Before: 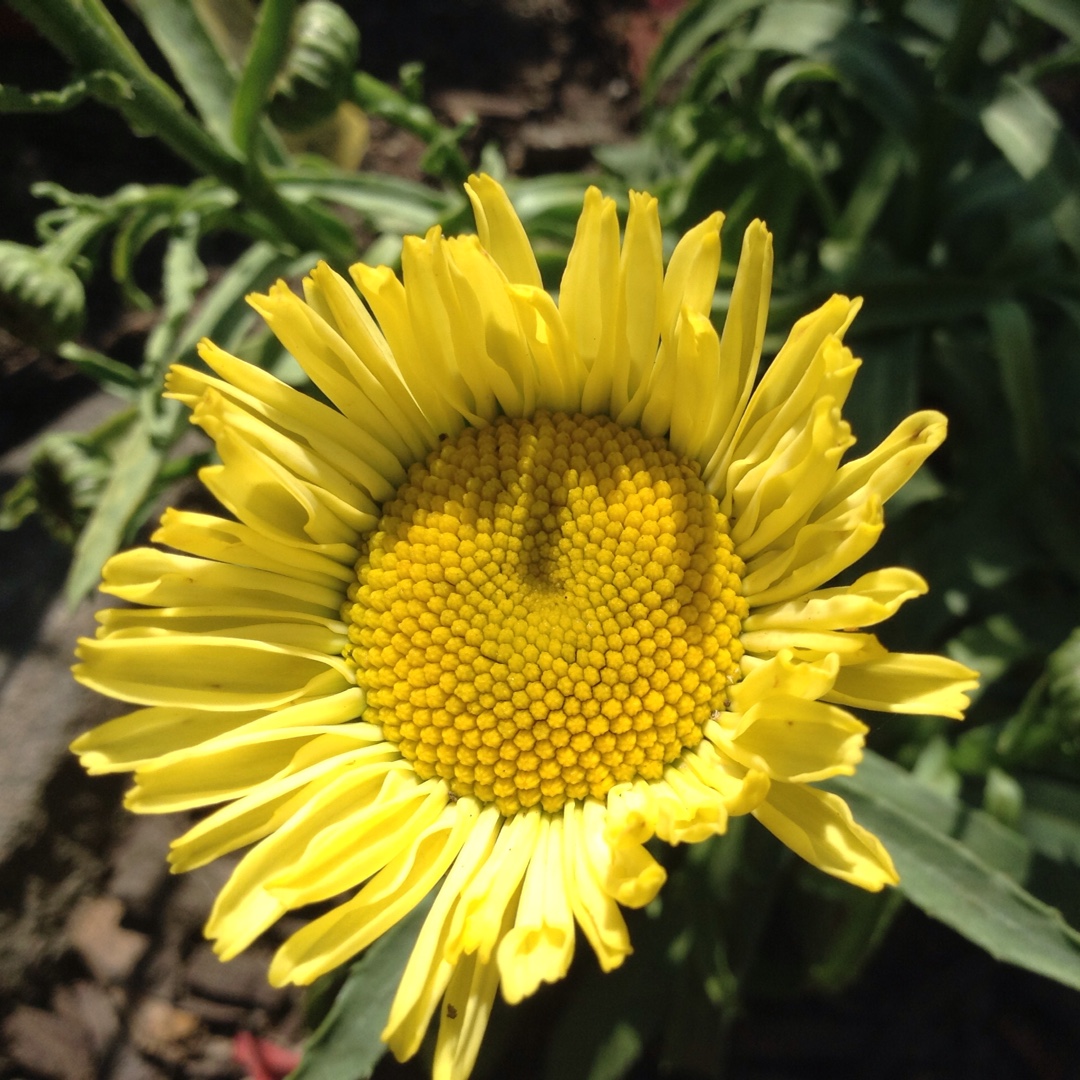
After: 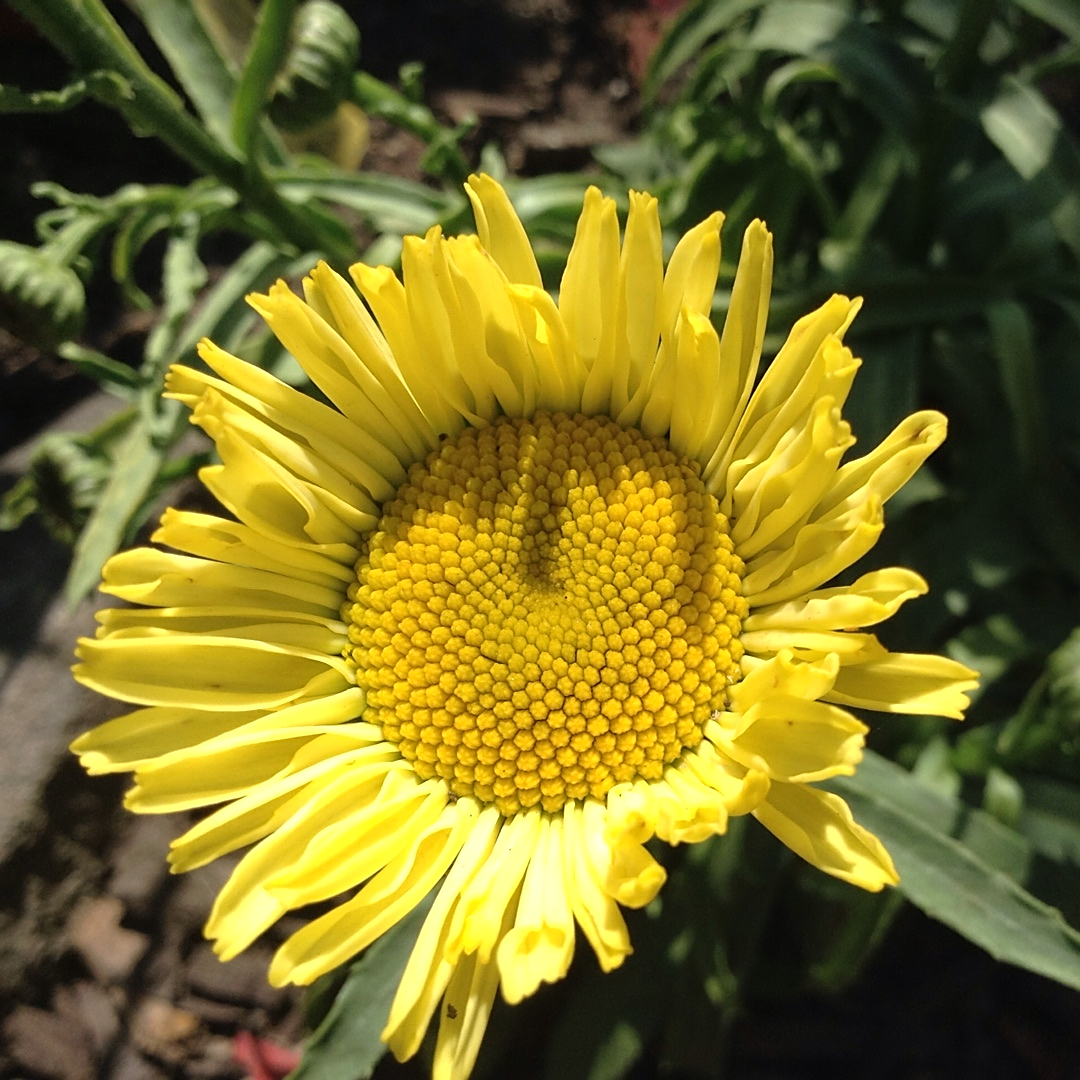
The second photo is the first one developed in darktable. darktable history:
sharpen: on, module defaults
levels: levels [0, 0.492, 0.984]
